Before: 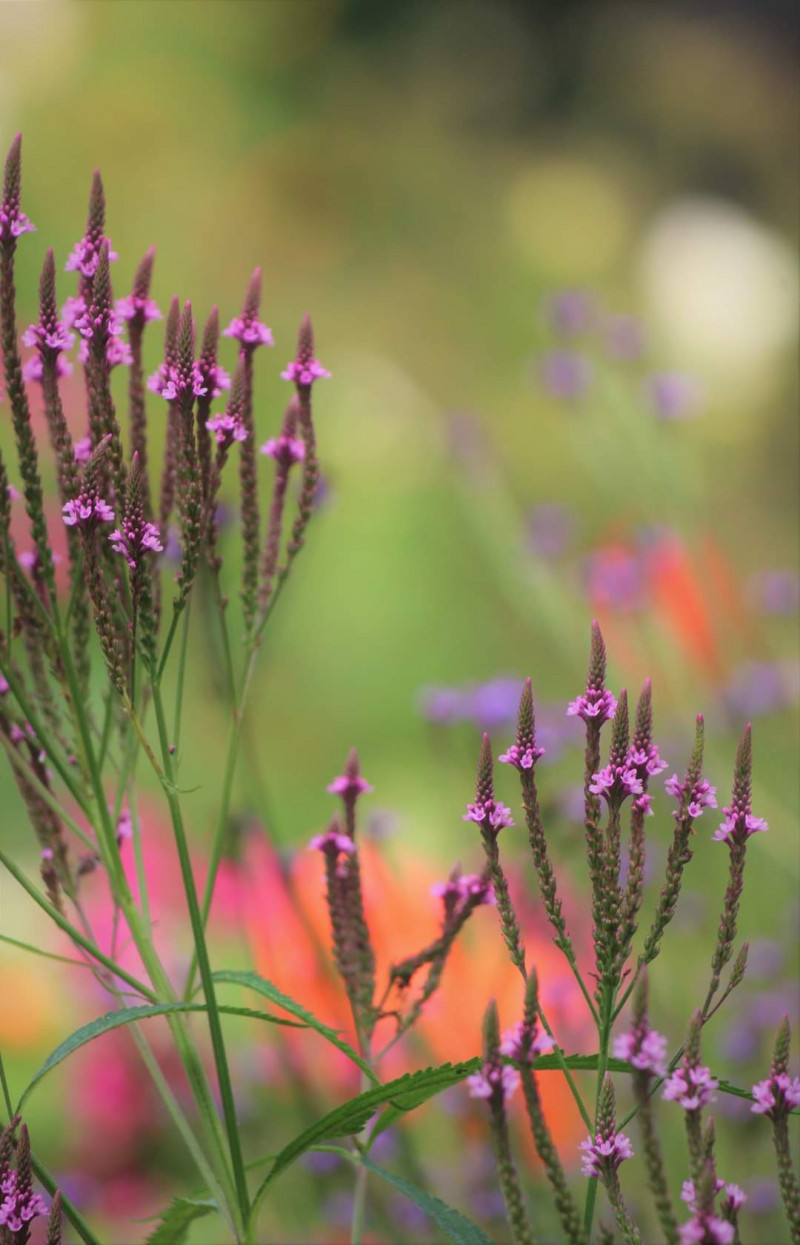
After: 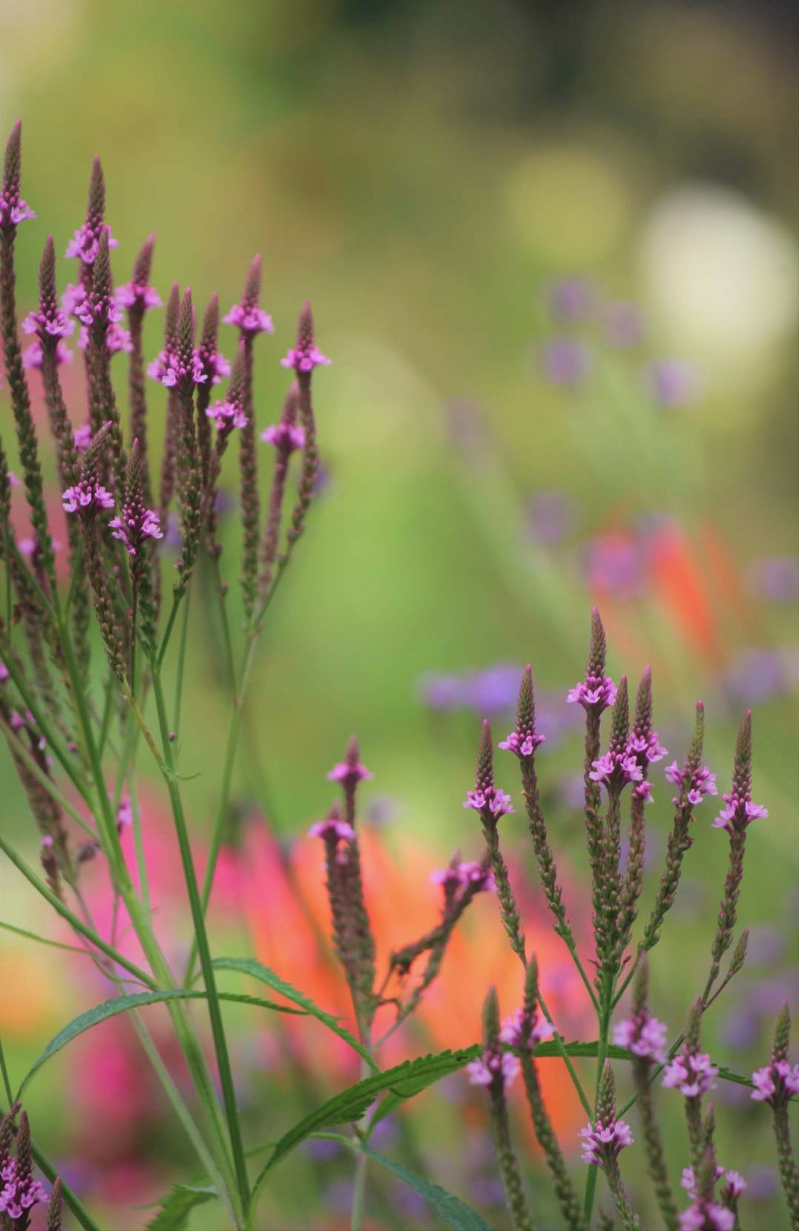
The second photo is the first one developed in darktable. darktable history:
crop: top 1.049%, right 0.001%
white balance: red 0.978, blue 0.999
